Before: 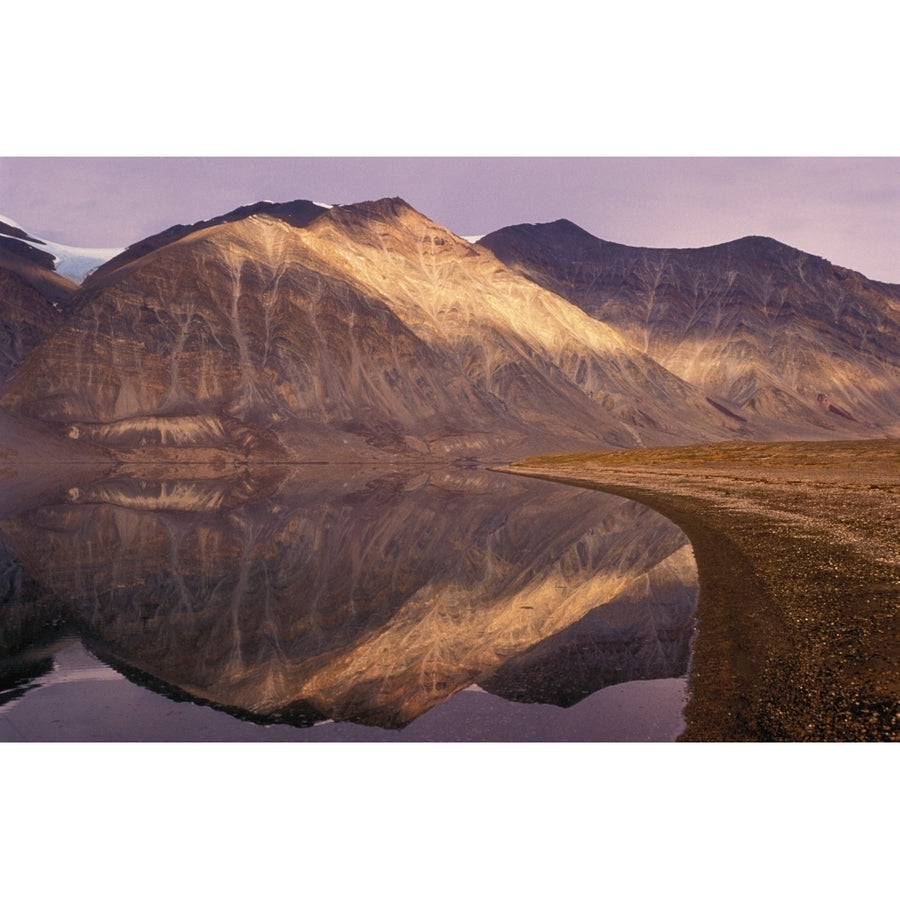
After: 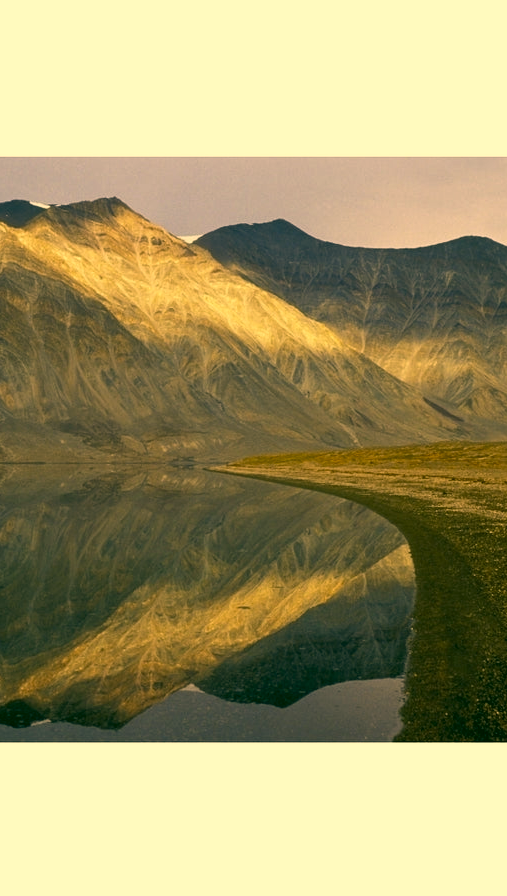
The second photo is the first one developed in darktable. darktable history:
crop: left 31.479%, top 0.003%, right 11.976%
shadows and highlights: shadows -0.25, highlights 40.92
color correction: highlights a* 5.66, highlights b* 33.36, shadows a* -25.77, shadows b* 3.84
